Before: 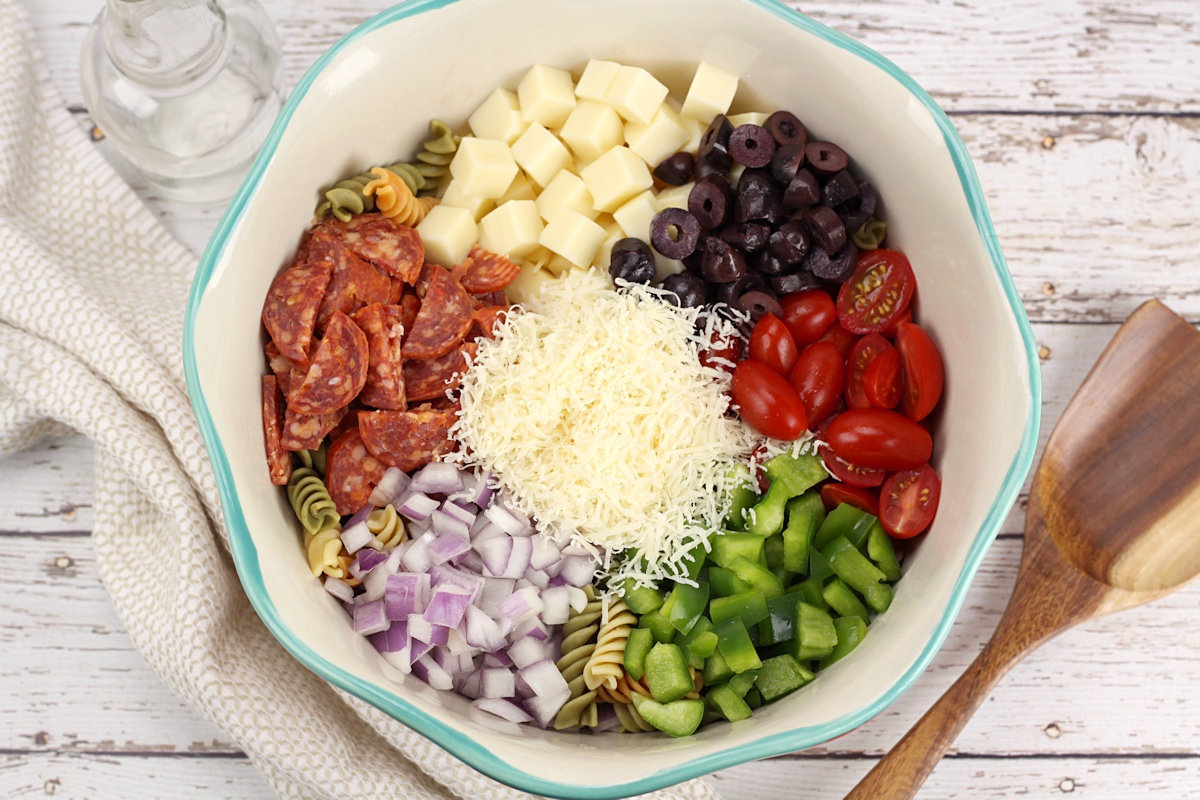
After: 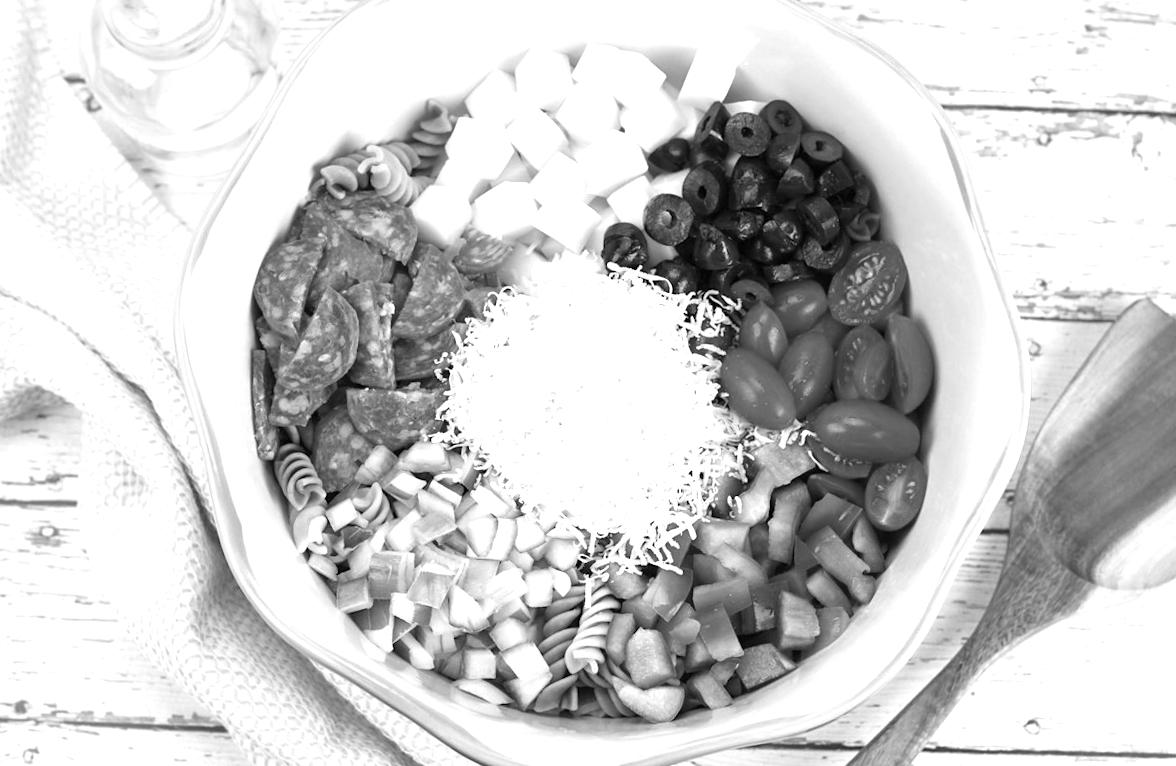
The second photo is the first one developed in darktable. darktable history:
rotate and perspective: rotation 1.57°, crop left 0.018, crop right 0.982, crop top 0.039, crop bottom 0.961
monochrome: a 32, b 64, size 2.3, highlights 1
exposure: black level correction 0, exposure 0.7 EV, compensate exposure bias true, compensate highlight preservation false
